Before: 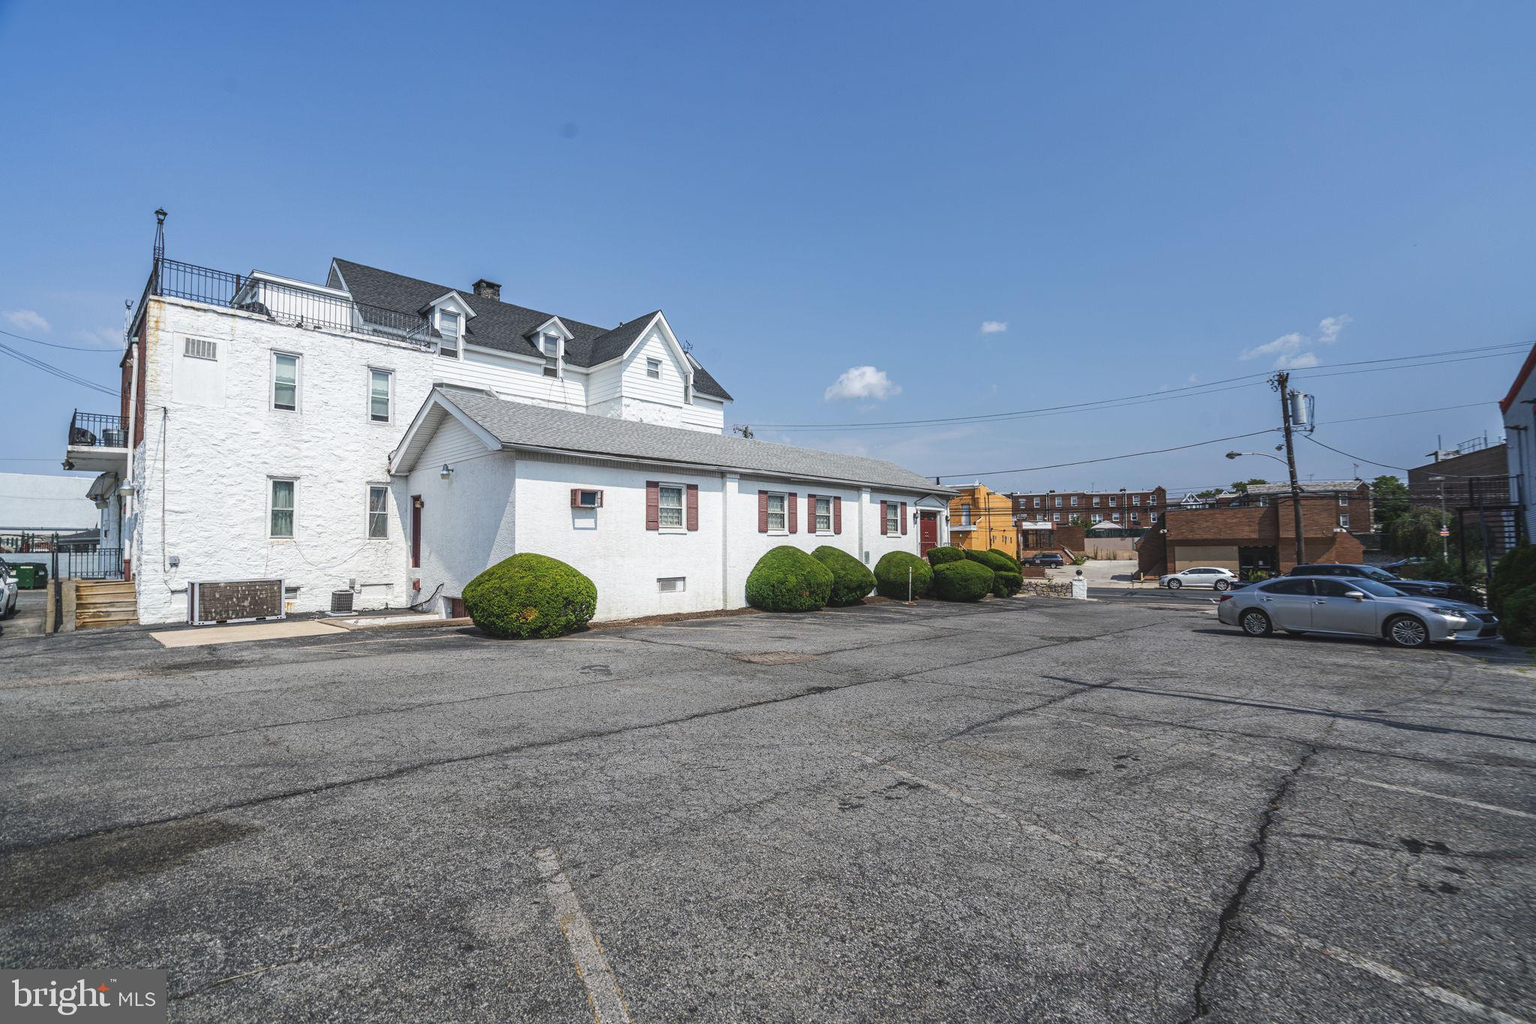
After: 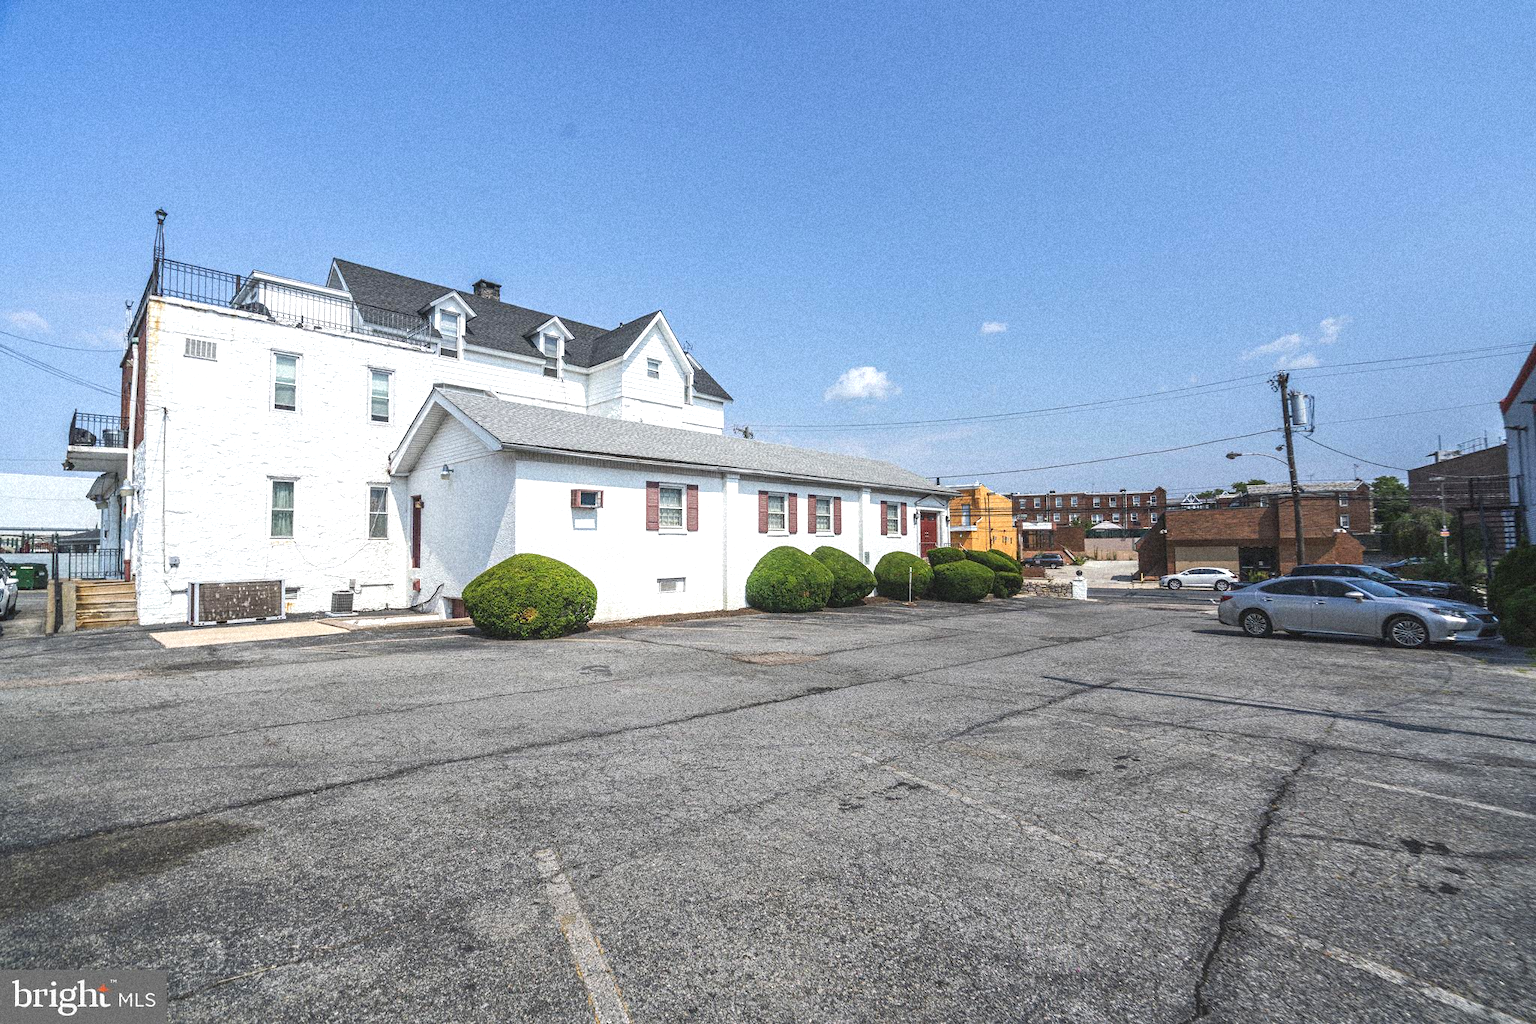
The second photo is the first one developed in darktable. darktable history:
exposure: black level correction 0.001, exposure 0.5 EV, compensate exposure bias true, compensate highlight preservation false
grain: coarseness 9.38 ISO, strength 34.99%, mid-tones bias 0%
